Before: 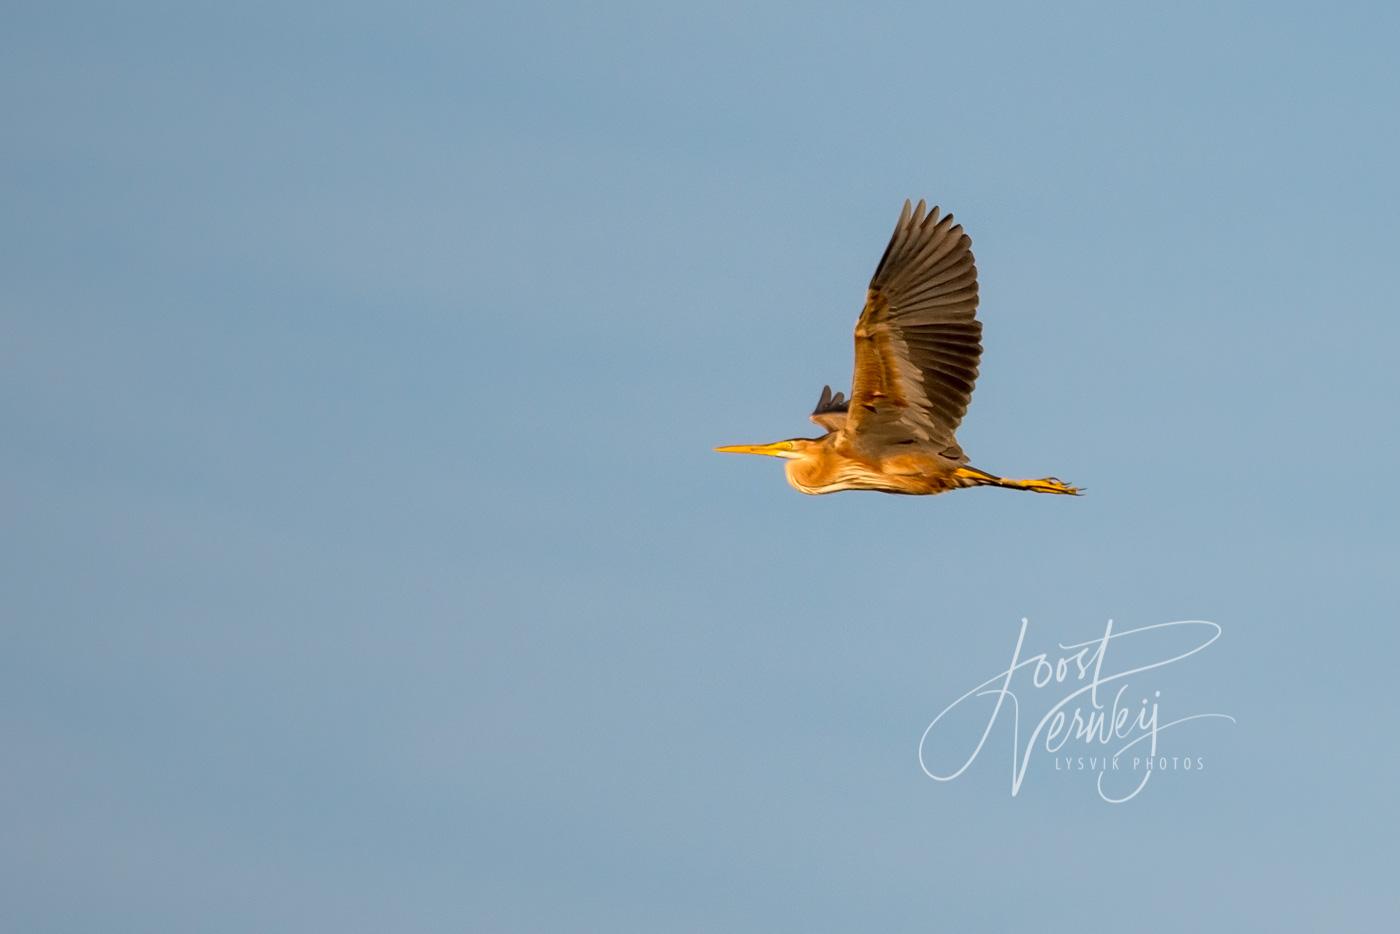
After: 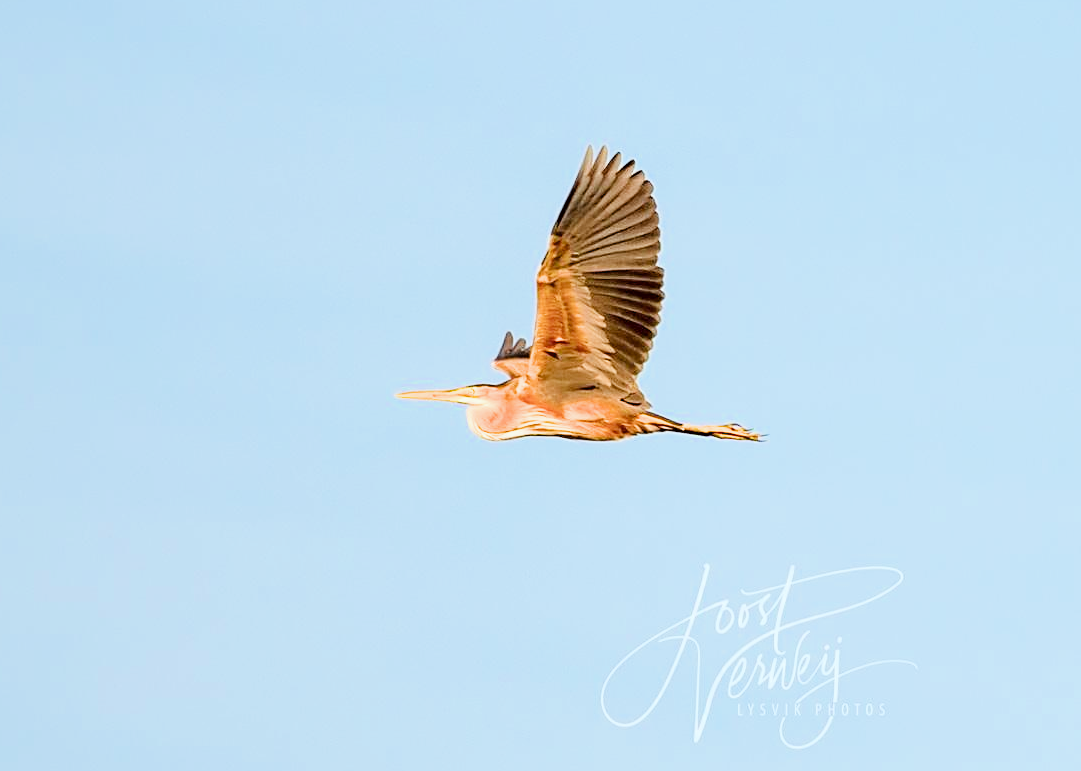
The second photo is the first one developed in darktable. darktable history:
exposure: black level correction 0, exposure 1.914 EV, compensate highlight preservation false
crop: left 22.785%, top 5.861%, bottom 11.564%
color correction: highlights a* -2.79, highlights b* -2.47, shadows a* 2.04, shadows b* 2.81
sharpen: amount 0.49
filmic rgb: black relative exposure -7.65 EV, white relative exposure 4.56 EV, hardness 3.61
